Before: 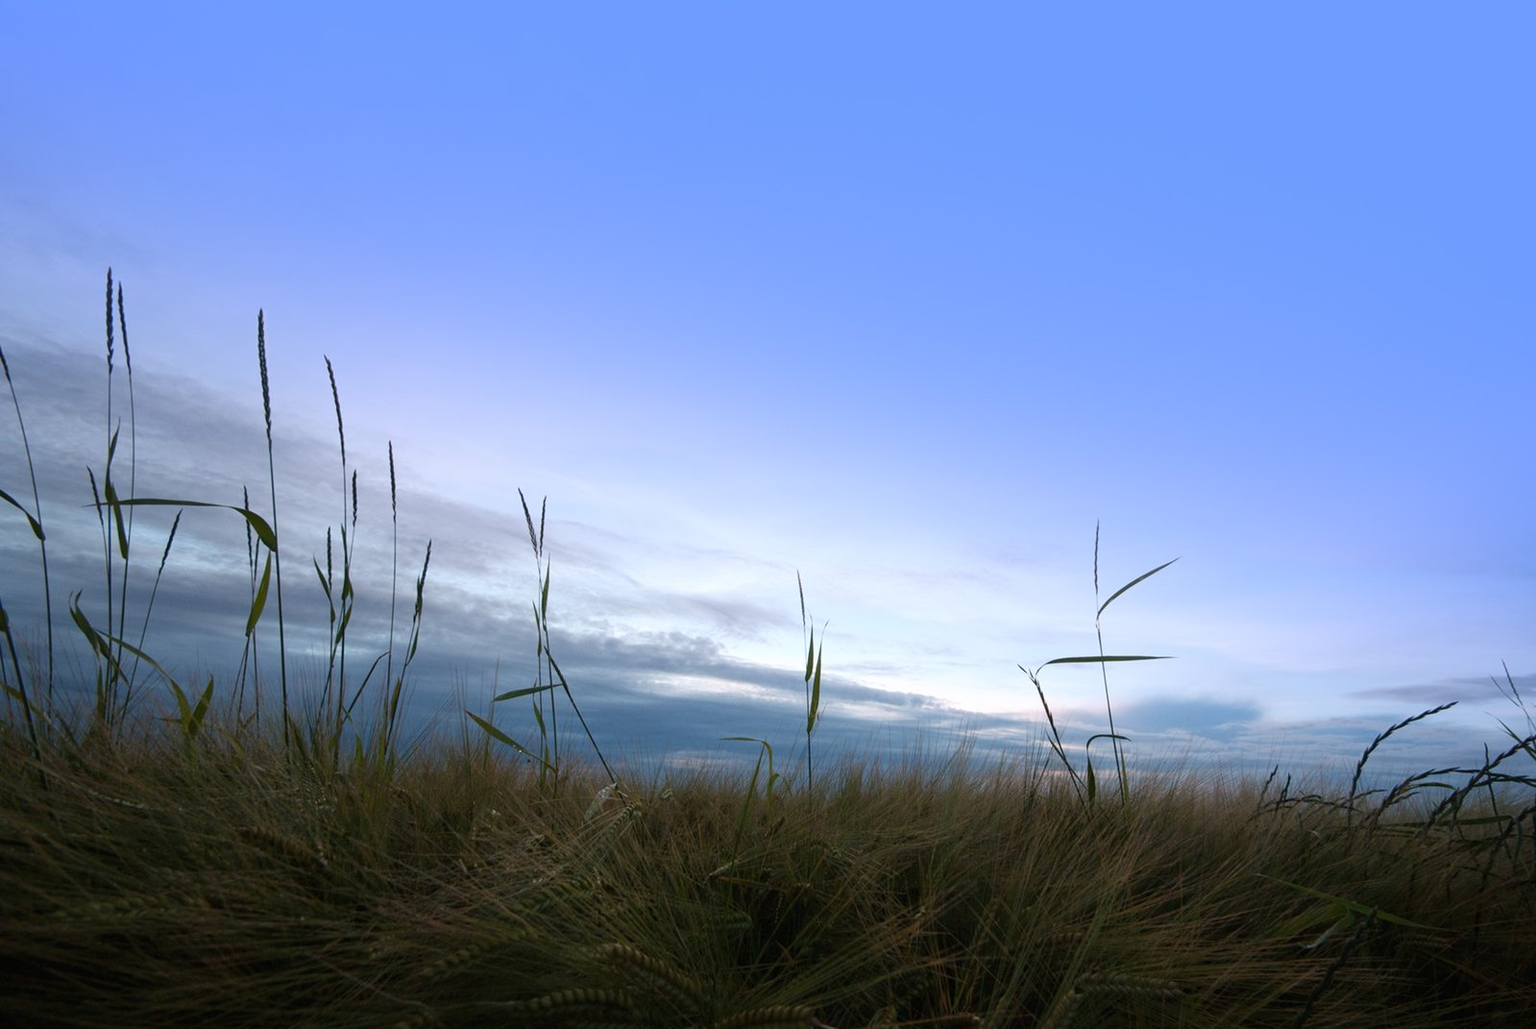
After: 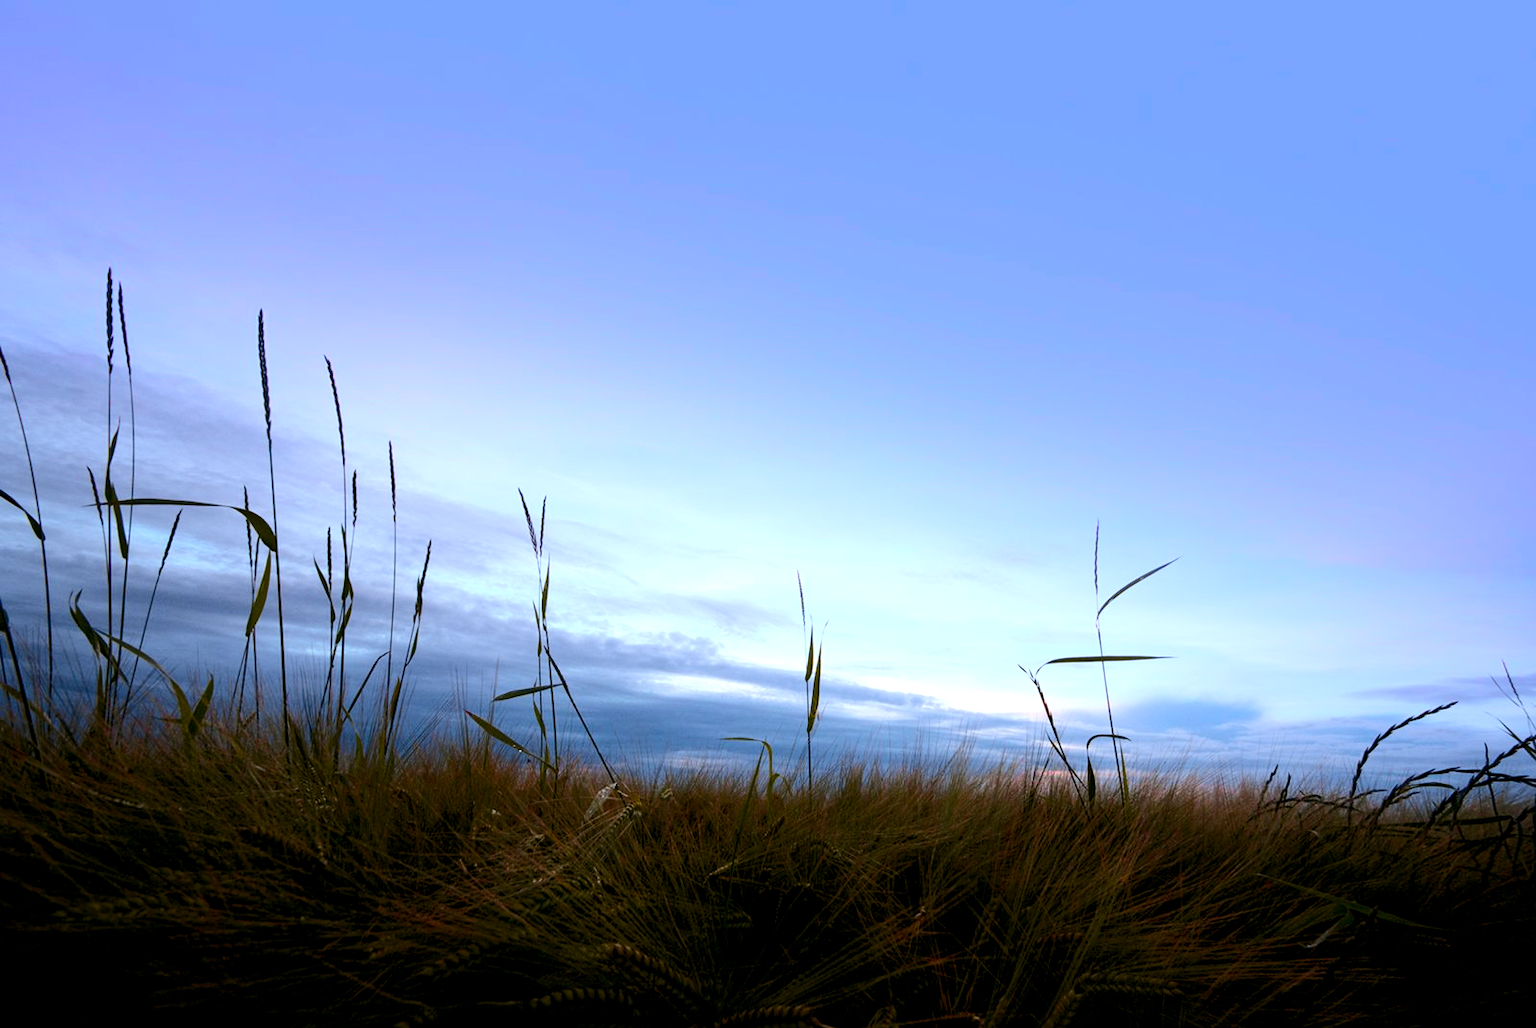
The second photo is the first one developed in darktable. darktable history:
color balance rgb: power › chroma 1.537%, power › hue 27.28°, highlights gain › luminance 16.861%, highlights gain › chroma 2.94%, highlights gain › hue 258.06°, global offset › luminance -0.967%, linear chroma grading › global chroma 15.424%, perceptual saturation grading › global saturation 19.487%, perceptual brilliance grading › highlights 6.571%, perceptual brilliance grading › mid-tones 18.037%, perceptual brilliance grading › shadows -5.277%, global vibrance 20%
tone curve: curves: ch0 [(0, 0) (0.23, 0.205) (0.486, 0.52) (0.822, 0.825) (0.994, 0.955)]; ch1 [(0, 0) (0.226, 0.261) (0.379, 0.442) (0.469, 0.472) (0.495, 0.495) (0.514, 0.504) (0.561, 0.568) (0.59, 0.612) (1, 1)]; ch2 [(0, 0) (0.269, 0.299) (0.459, 0.441) (0.498, 0.499) (0.523, 0.52) (0.586, 0.569) (0.635, 0.617) (0.659, 0.681) (0.718, 0.764) (1, 1)], color space Lab, independent channels
